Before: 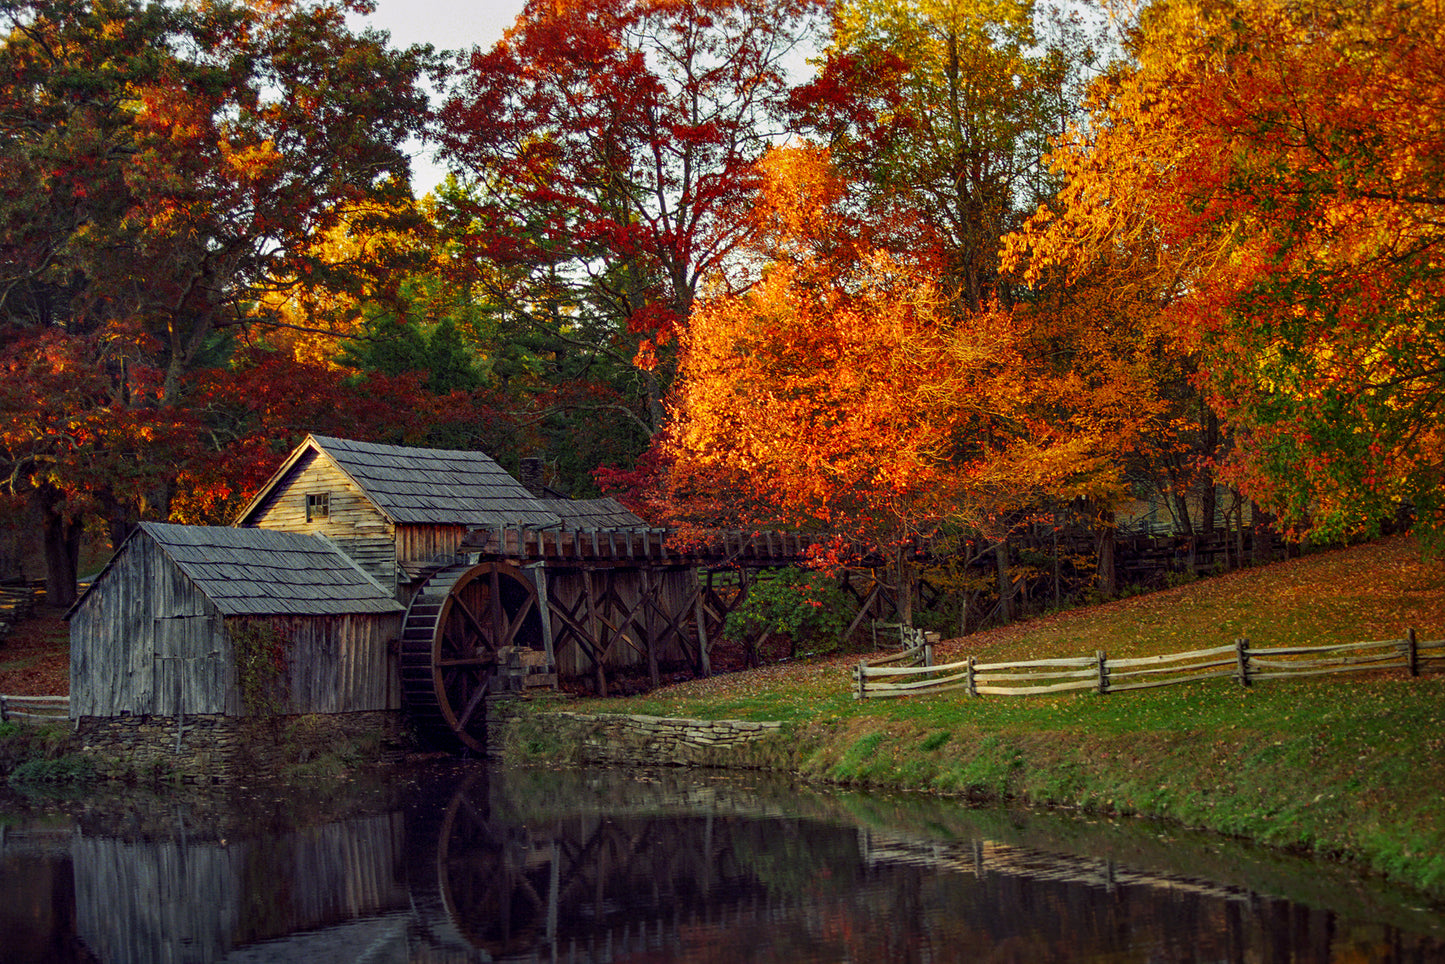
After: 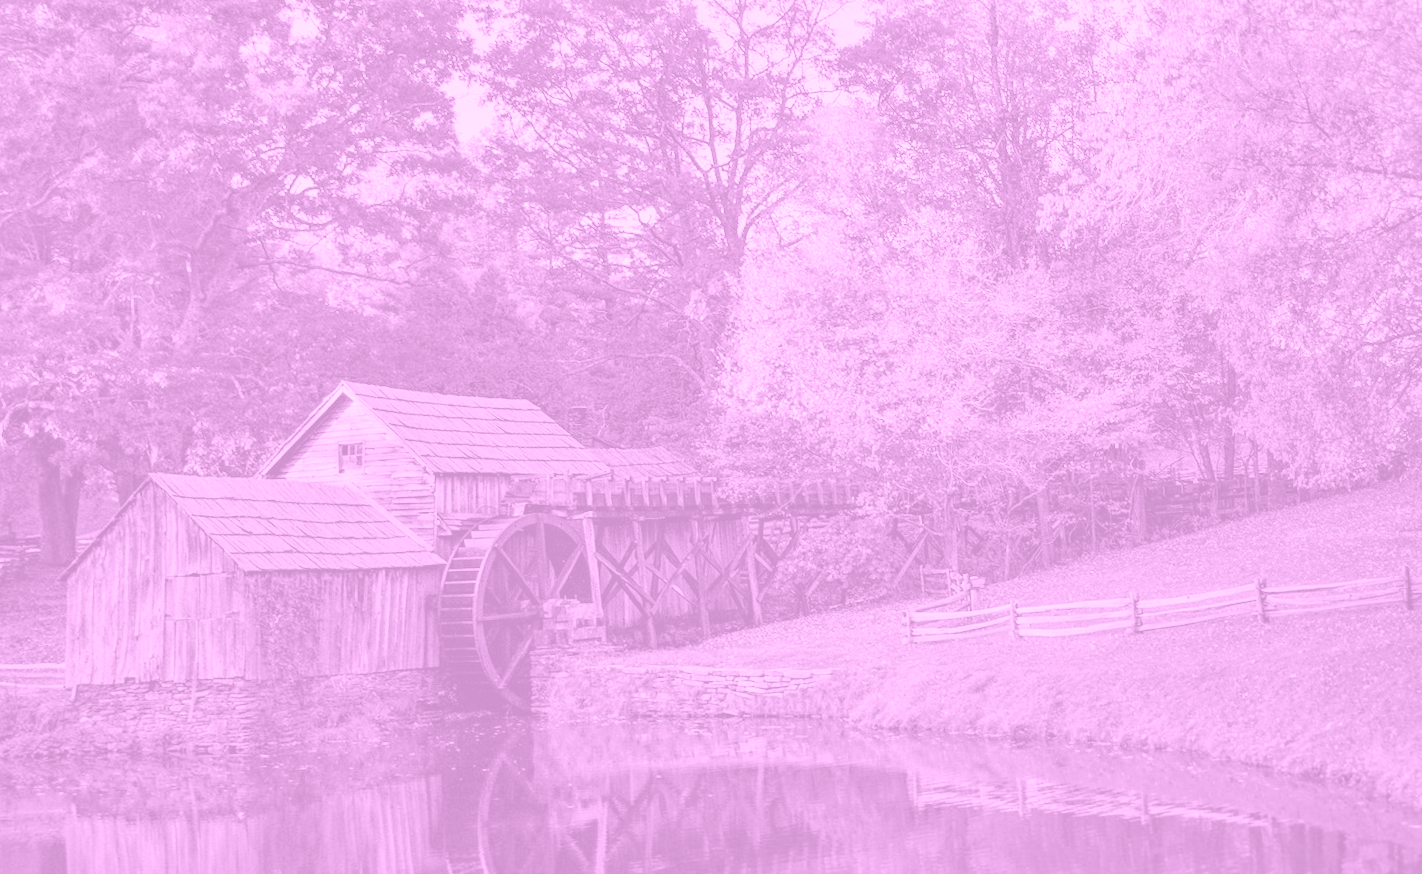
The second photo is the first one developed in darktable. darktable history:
crop: top 0.05%, bottom 0.098%
local contrast: highlights 100%, shadows 100%, detail 120%, midtone range 0.2
contrast brightness saturation: brightness 0.13
exposure: exposure -0.04 EV, compensate highlight preservation false
rotate and perspective: rotation -0.013°, lens shift (vertical) -0.027, lens shift (horizontal) 0.178, crop left 0.016, crop right 0.989, crop top 0.082, crop bottom 0.918
shadows and highlights: low approximation 0.01, soften with gaussian
white balance: red 0.967, blue 1.119, emerald 0.756
colorize: hue 331.2°, saturation 75%, source mix 30.28%, lightness 70.52%, version 1
